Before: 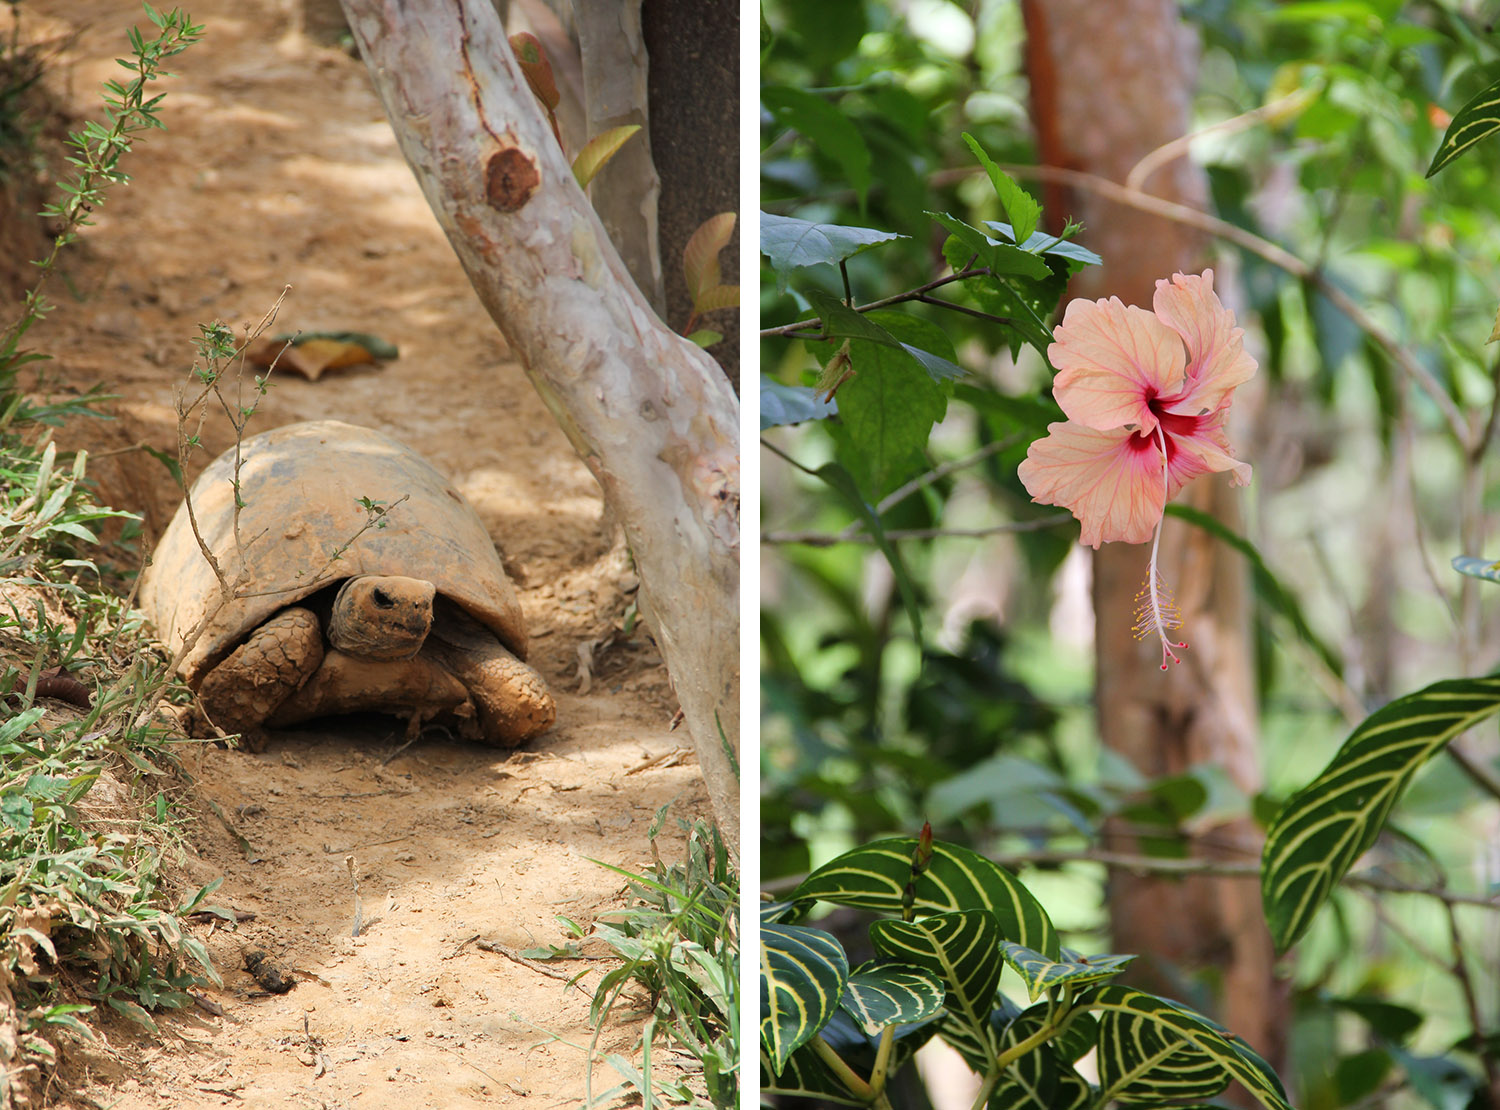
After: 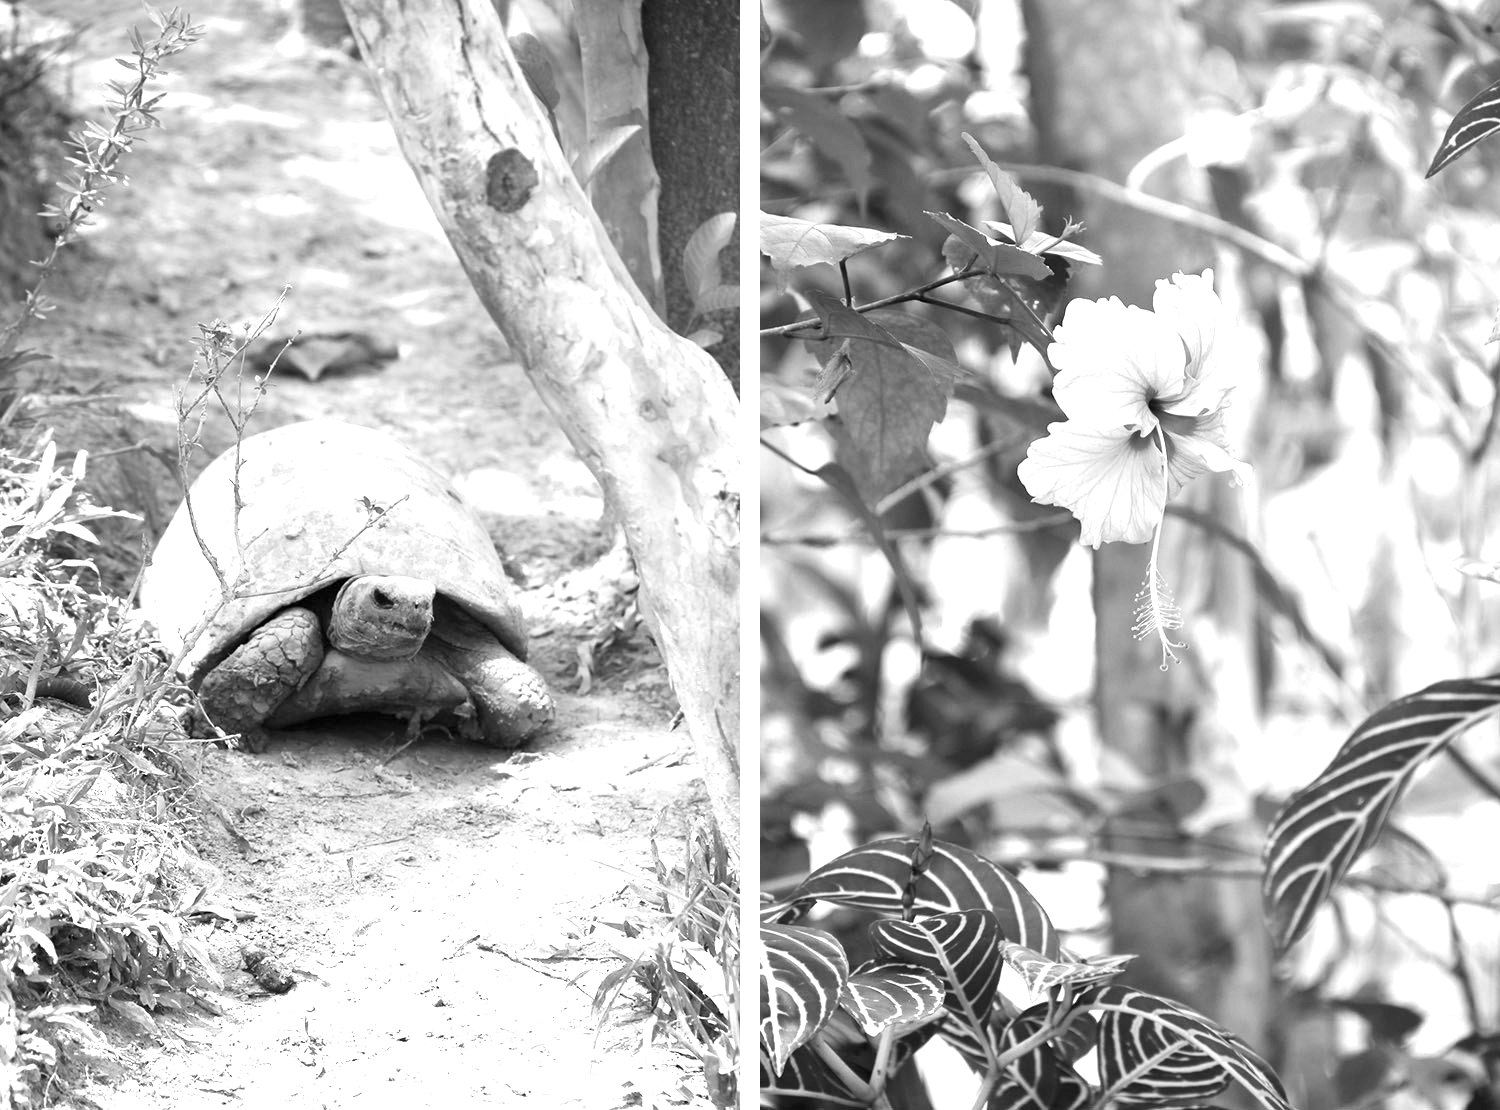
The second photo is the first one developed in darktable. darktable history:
exposure: black level correction 0.001, exposure 1.398 EV, compensate exposure bias true, compensate highlight preservation false
monochrome: on, module defaults
